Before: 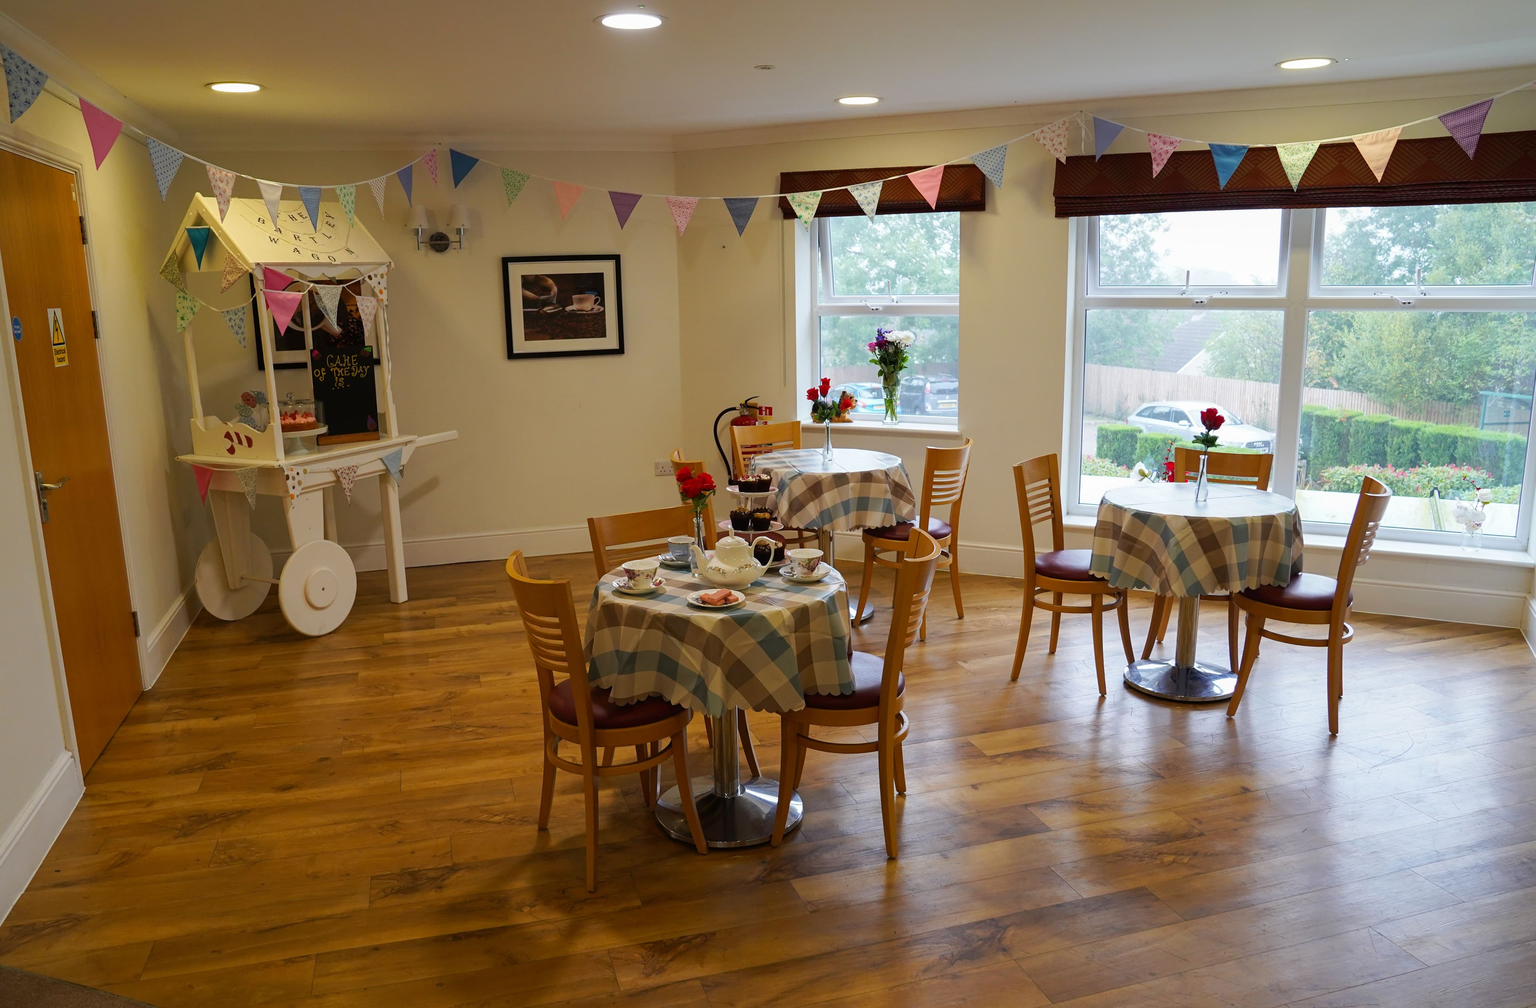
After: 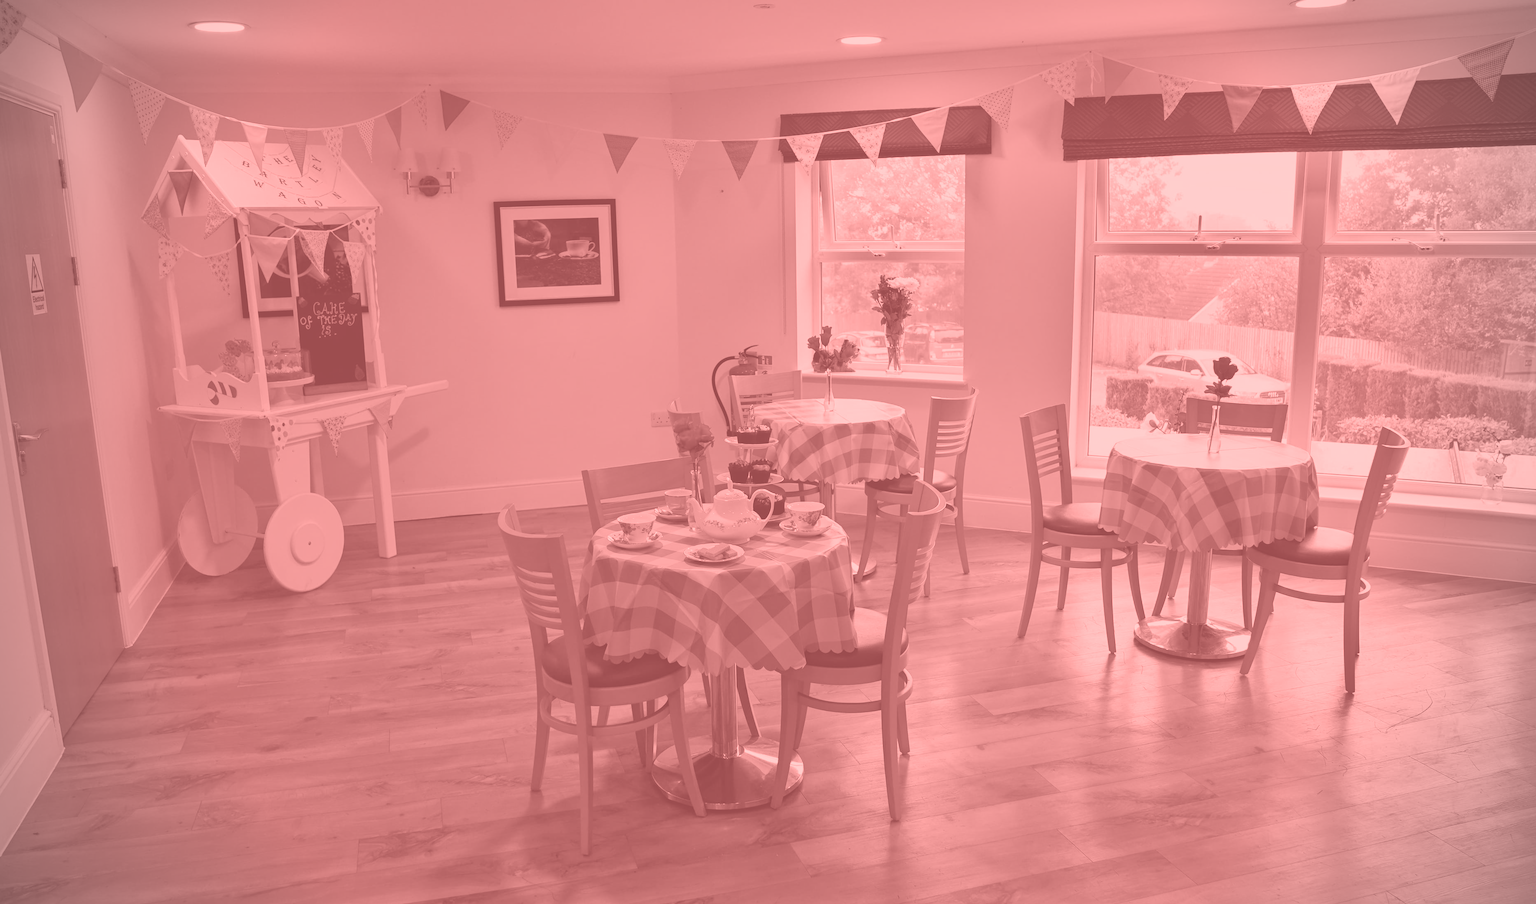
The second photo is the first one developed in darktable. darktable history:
shadows and highlights: radius 108.52, shadows 40.68, highlights -72.88, low approximation 0.01, soften with gaussian
colorize: saturation 51%, source mix 50.67%, lightness 50.67%
vignetting: unbound false
crop: left 1.507%, top 6.147%, right 1.379%, bottom 6.637%
